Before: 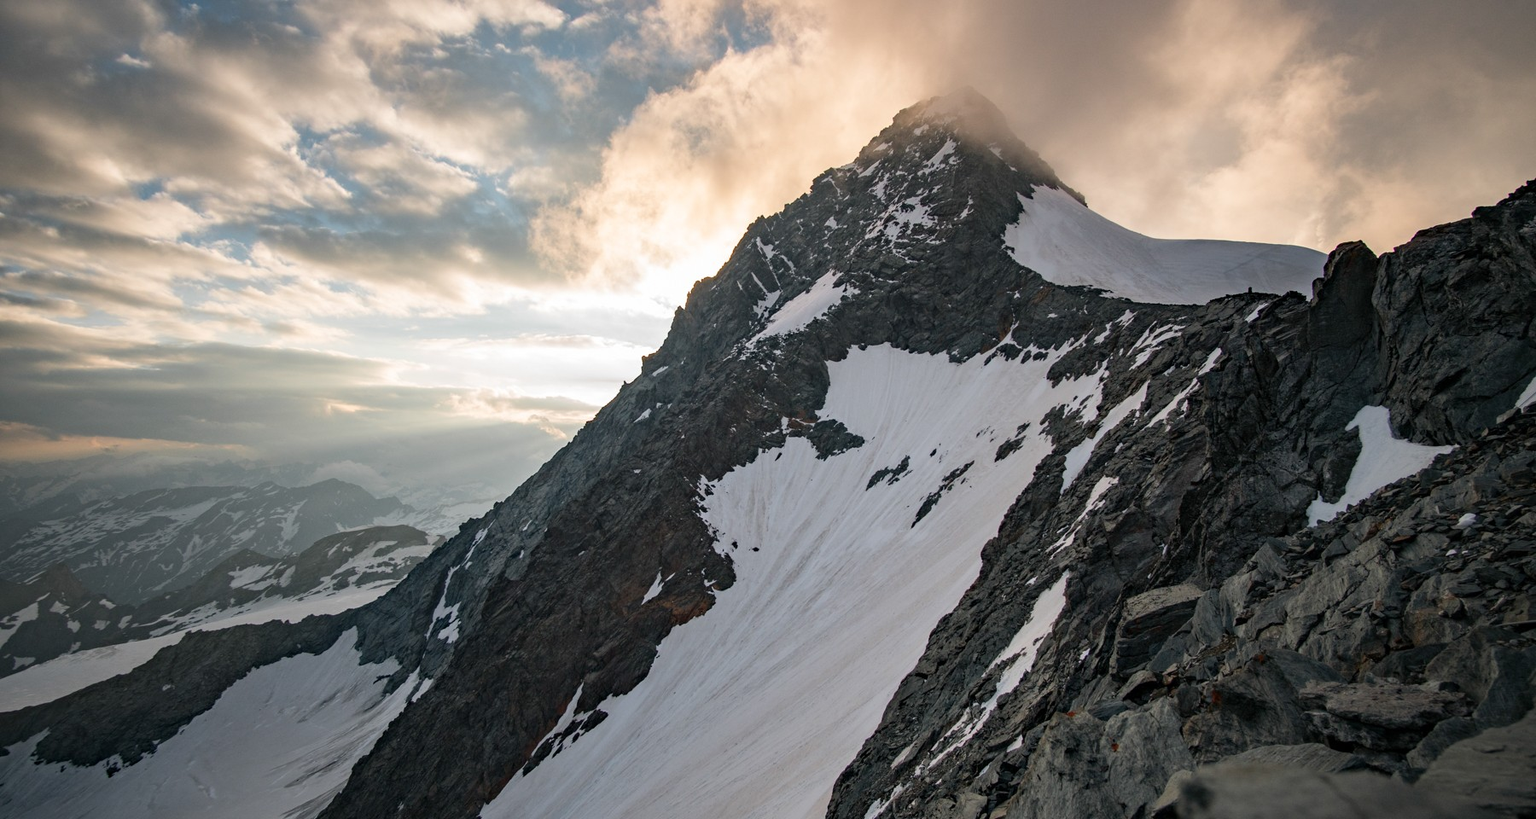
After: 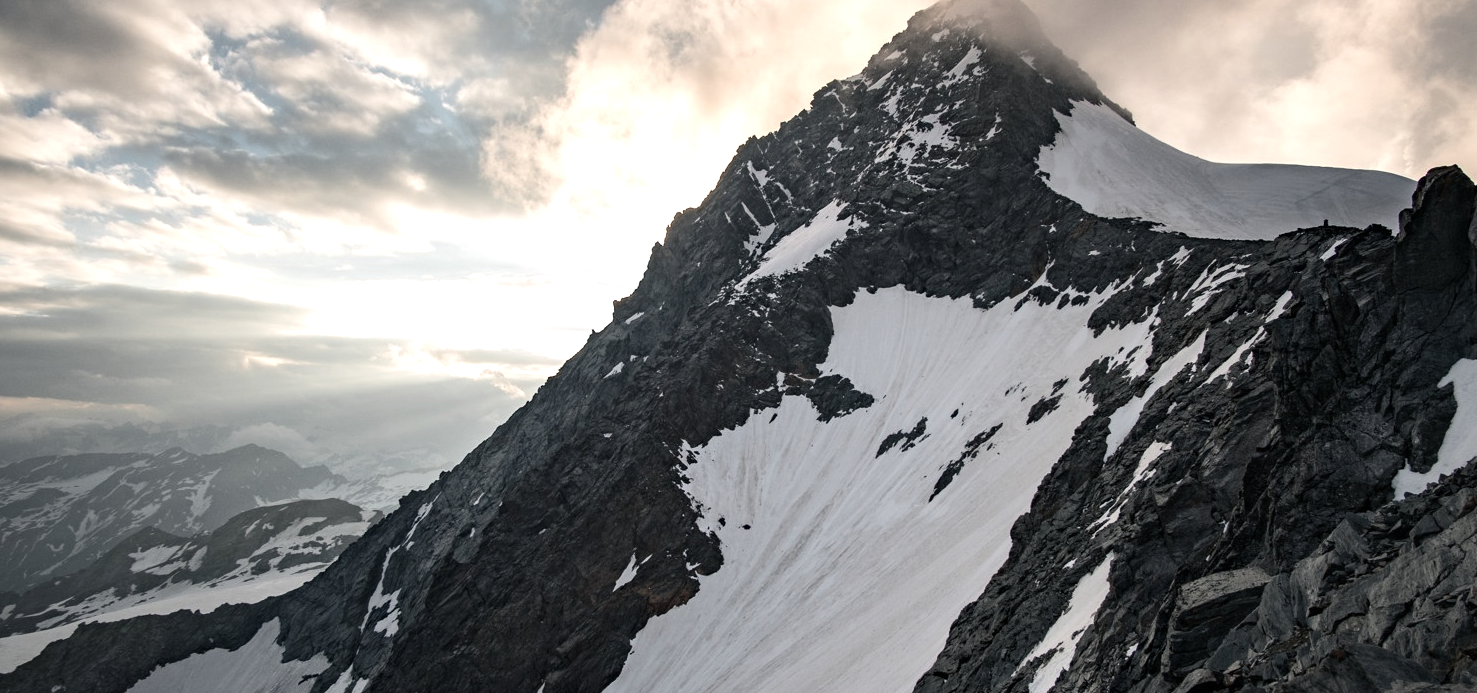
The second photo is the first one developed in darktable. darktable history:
crop: left 7.744%, top 12.272%, right 10.157%, bottom 15.453%
color balance rgb: shadows lift › chroma 4.249%, shadows lift › hue 252.97°, perceptual saturation grading › global saturation -28.72%, perceptual saturation grading › highlights -20.366%, perceptual saturation grading › mid-tones -23.687%, perceptual saturation grading › shadows -25.205%, global vibrance 20%
tone equalizer: -8 EV -0.453 EV, -7 EV -0.379 EV, -6 EV -0.348 EV, -5 EV -0.213 EV, -3 EV 0.221 EV, -2 EV 0.354 EV, -1 EV 0.373 EV, +0 EV 0.403 EV, edges refinement/feathering 500, mask exposure compensation -1.57 EV, preserve details no
